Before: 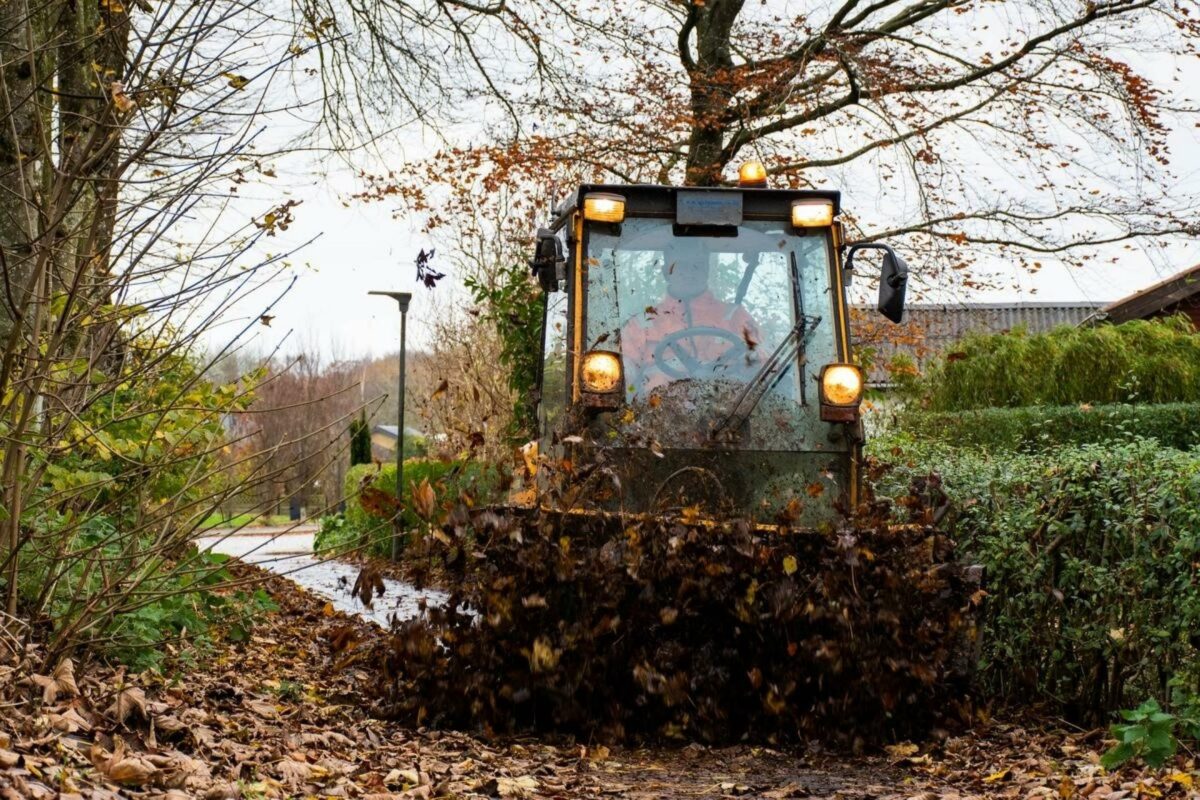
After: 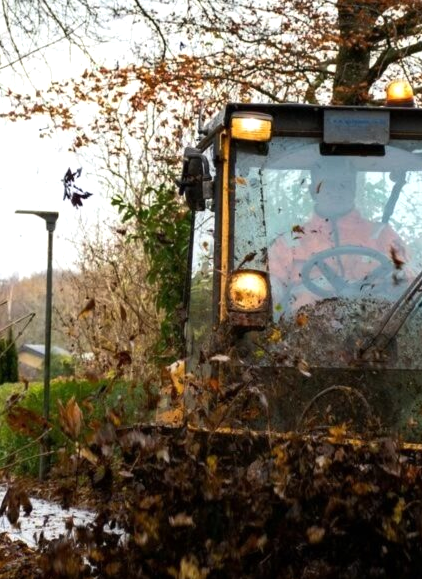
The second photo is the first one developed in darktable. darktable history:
crop and rotate: left 29.476%, top 10.214%, right 35.32%, bottom 17.333%
tone equalizer: -8 EV -0.001 EV, -7 EV 0.001 EV, -6 EV -0.002 EV, -5 EV -0.003 EV, -4 EV -0.062 EV, -3 EV -0.222 EV, -2 EV -0.267 EV, -1 EV 0.105 EV, +0 EV 0.303 EV
